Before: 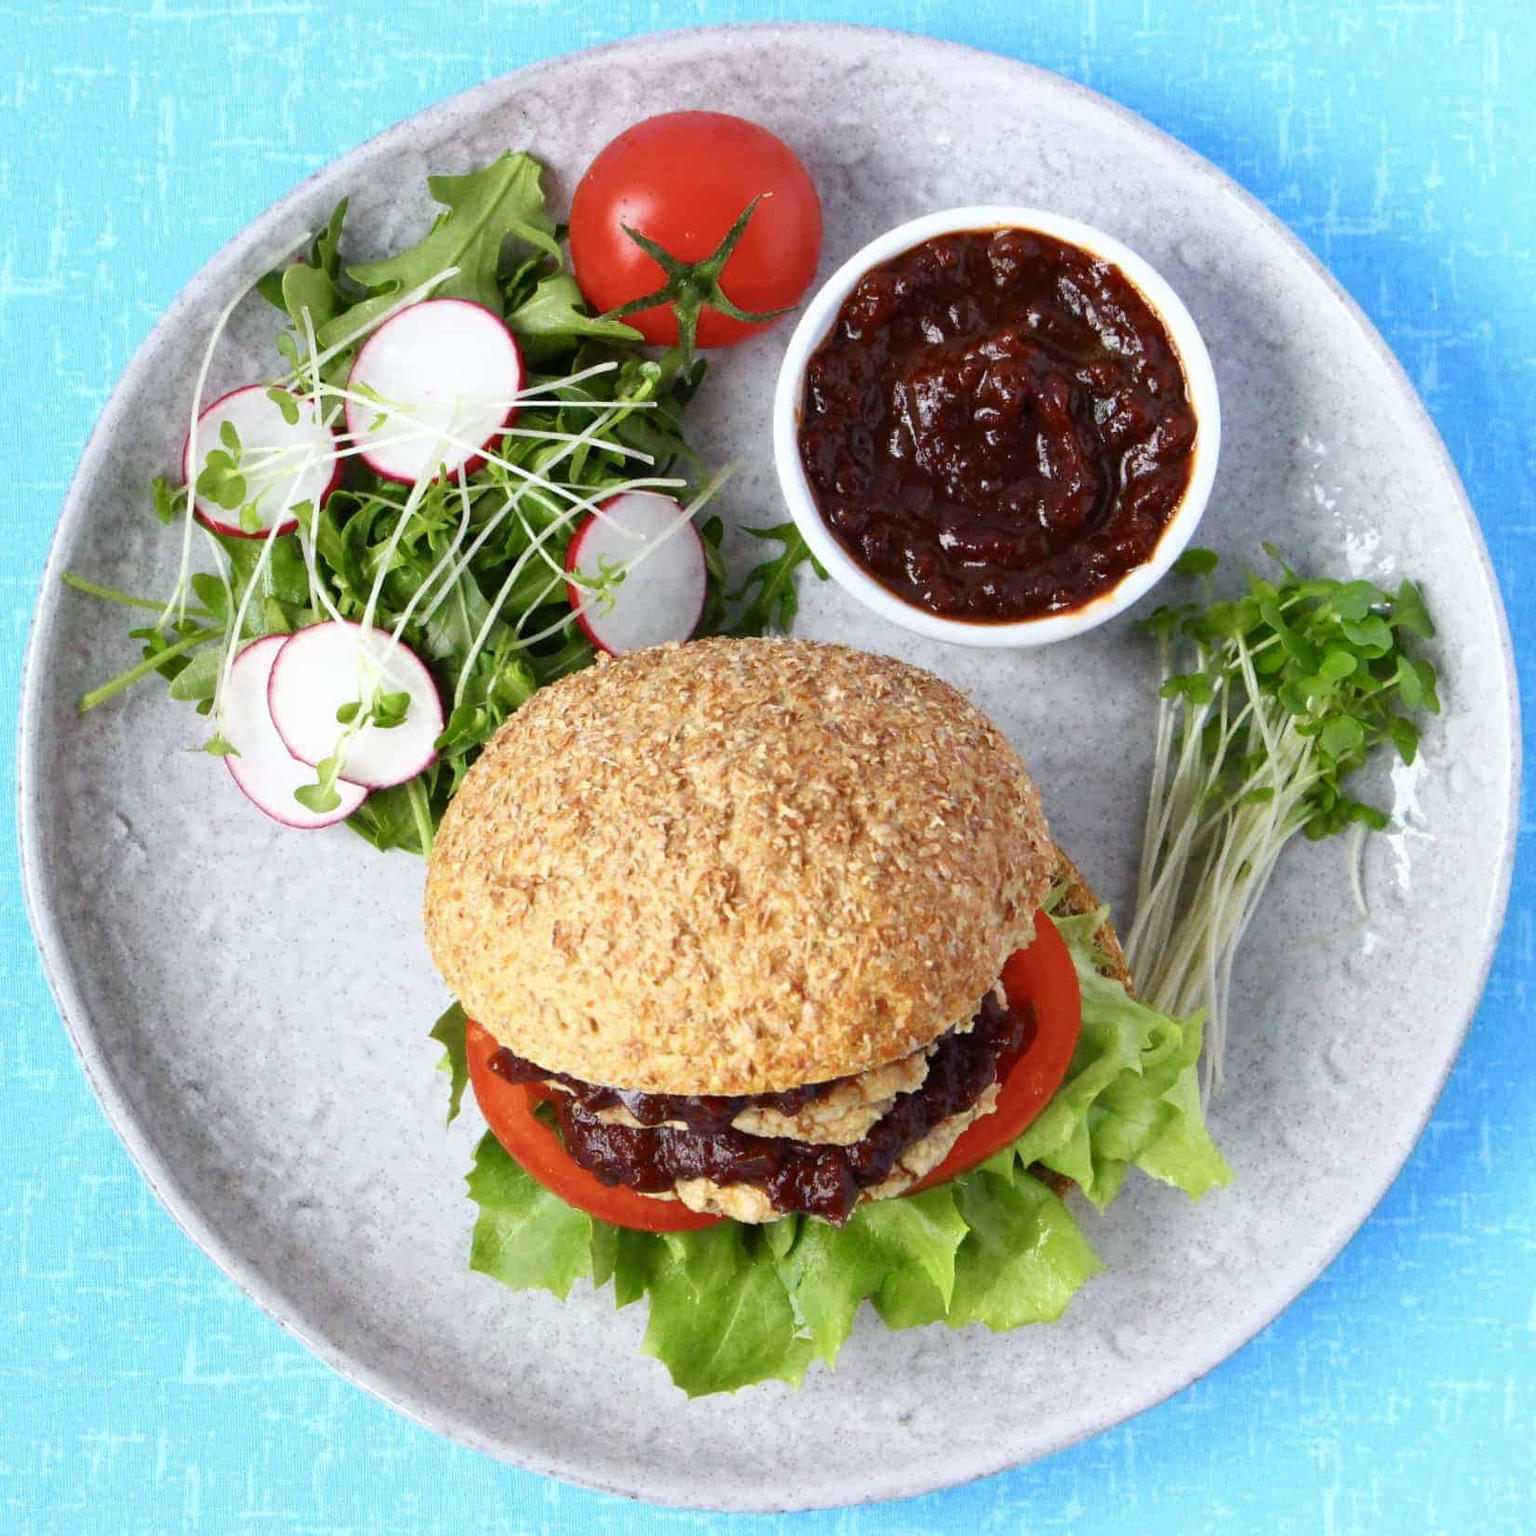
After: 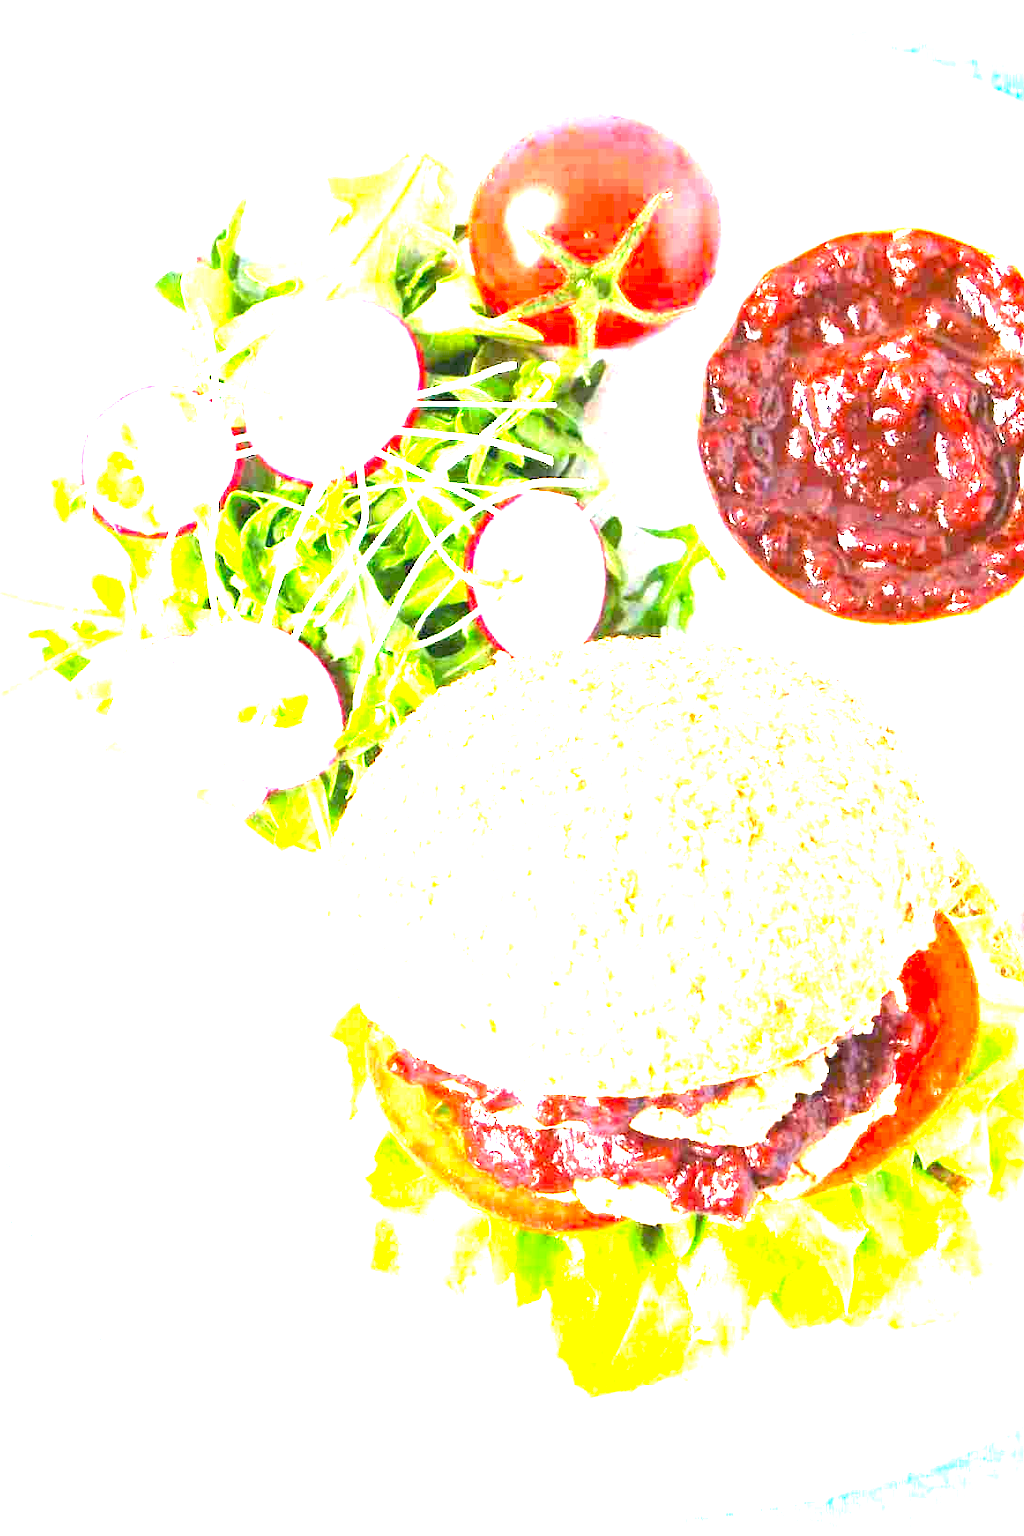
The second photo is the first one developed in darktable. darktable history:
crop and rotate: left 6.617%, right 26.717%
exposure: black level correction 0, exposure 4 EV, compensate exposure bias true, compensate highlight preservation false
